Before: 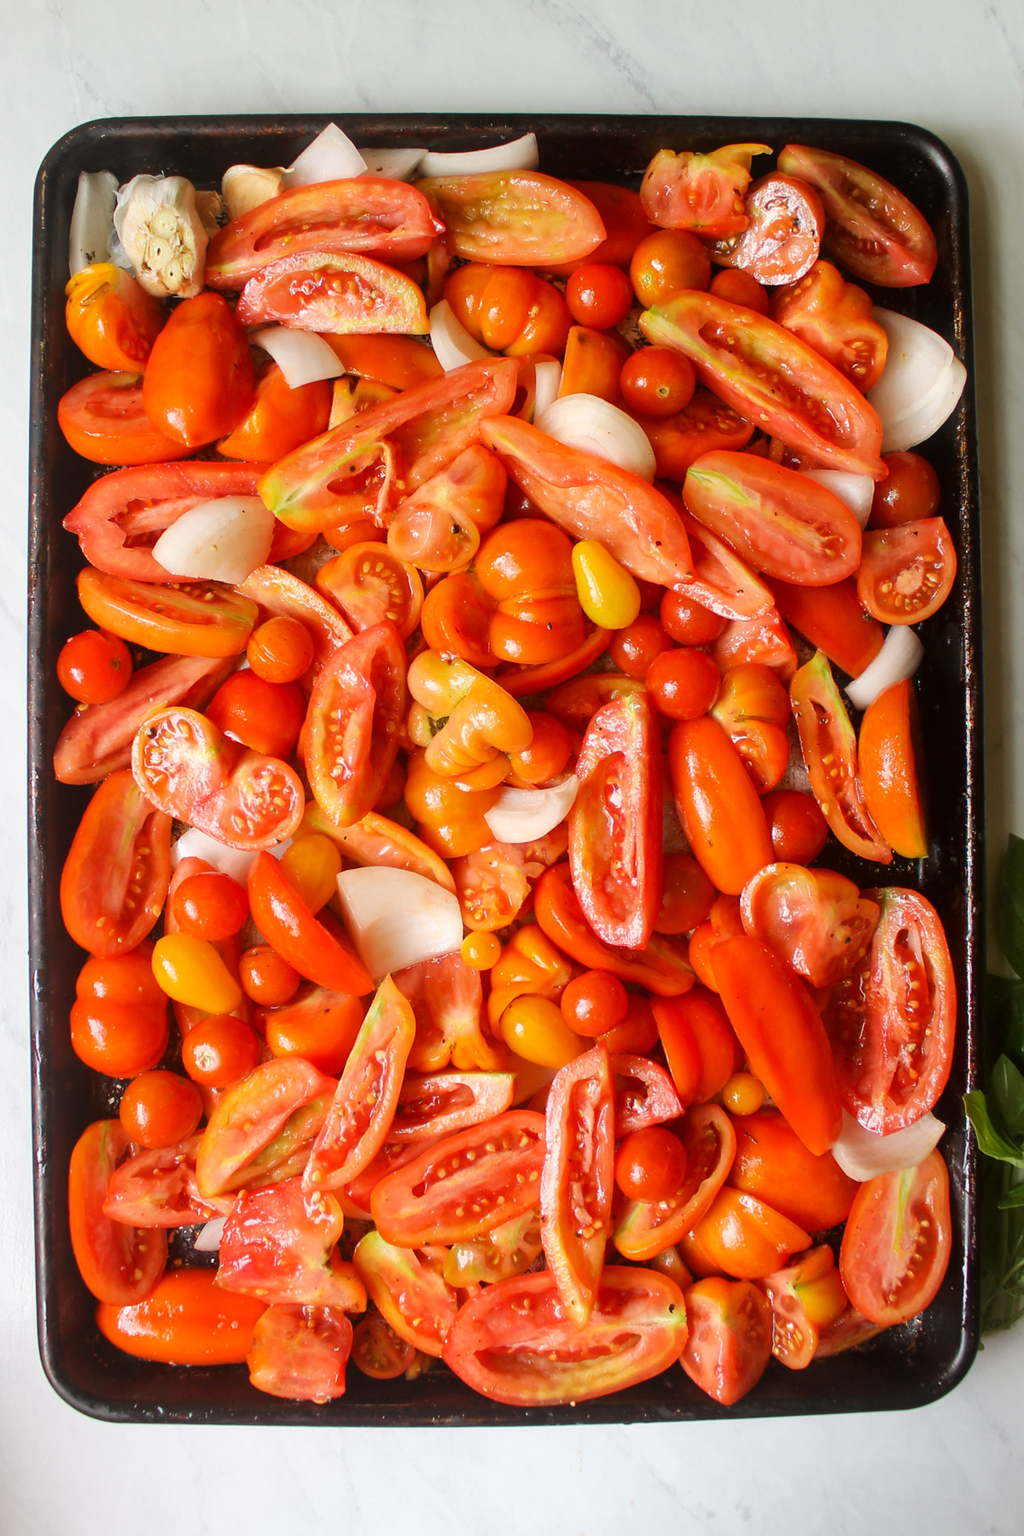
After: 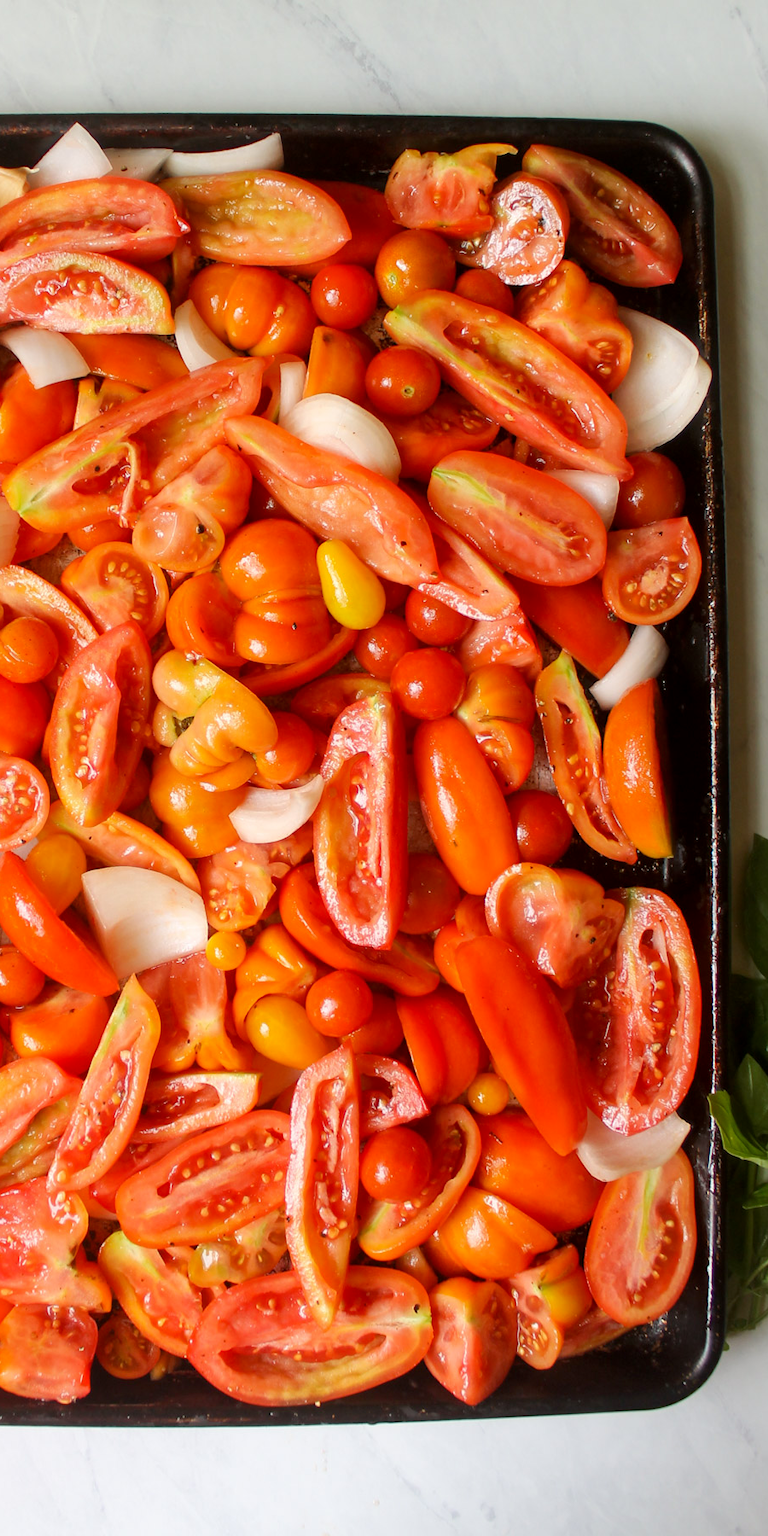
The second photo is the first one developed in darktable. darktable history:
crop and rotate: left 24.928%
exposure: black level correction 0.002, compensate highlight preservation false
